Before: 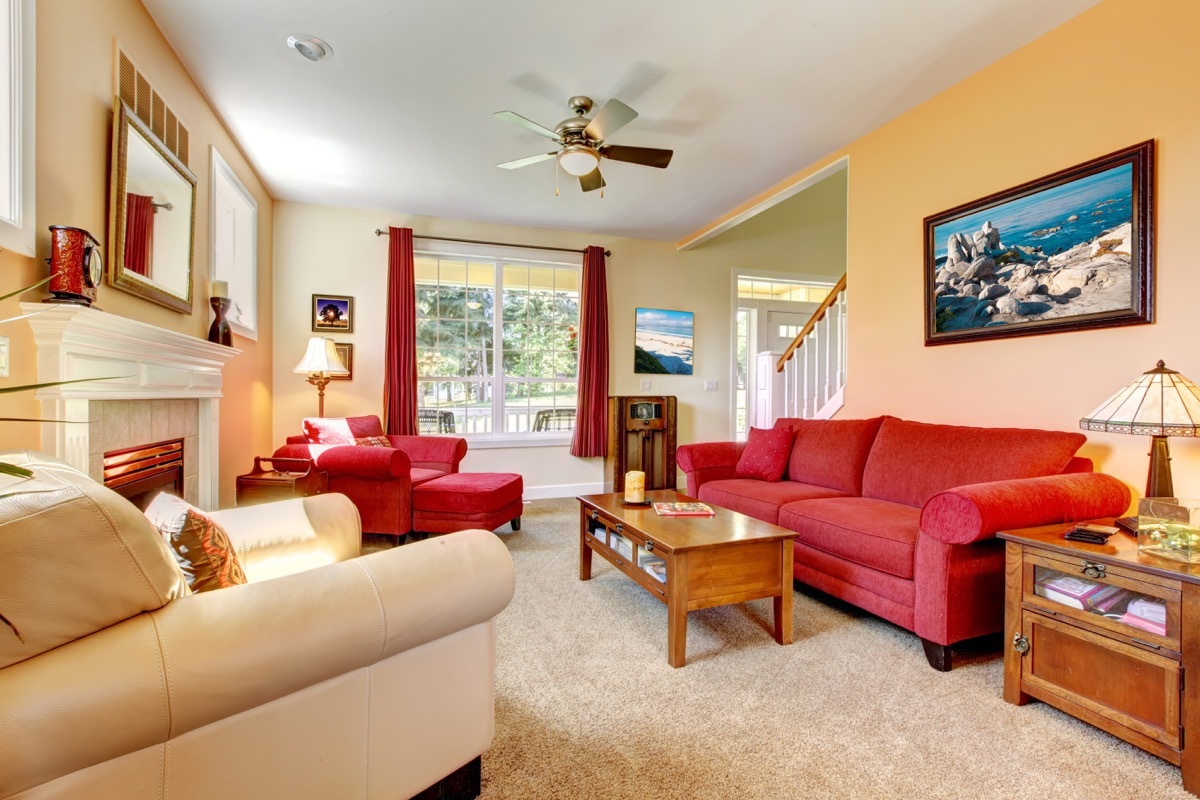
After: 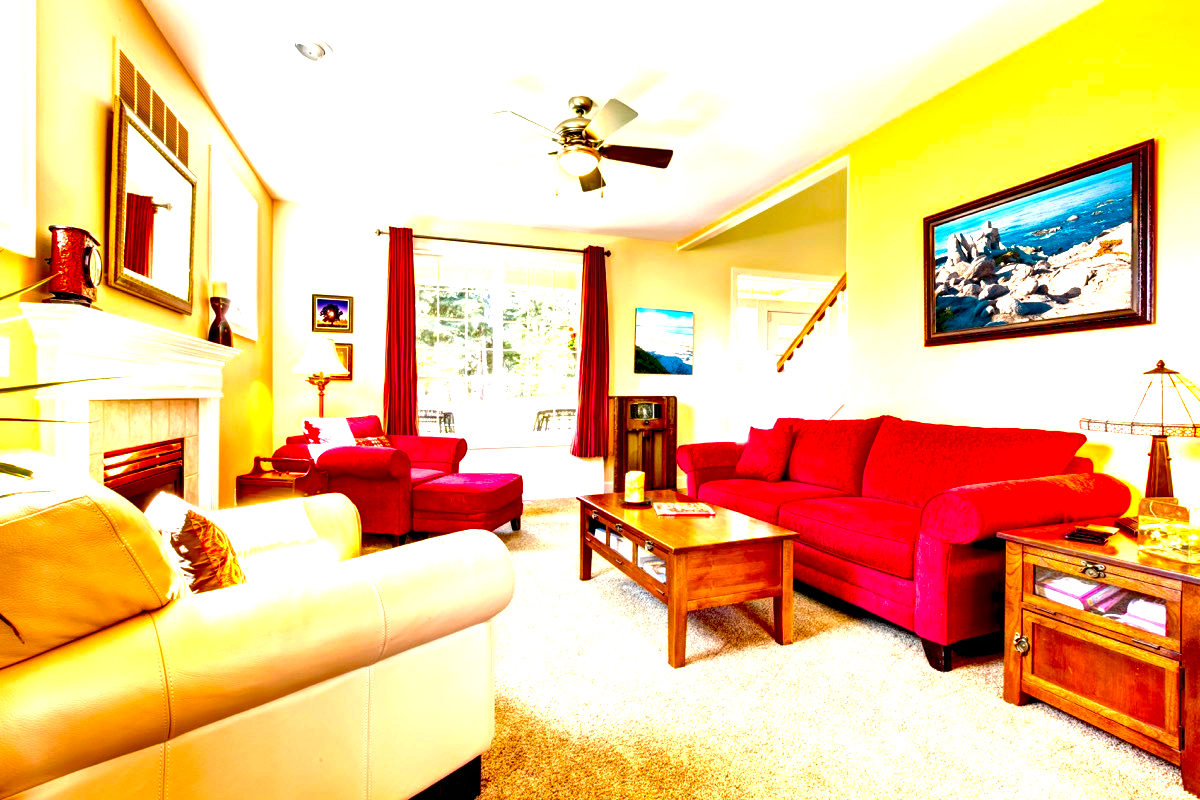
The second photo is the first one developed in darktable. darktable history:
exposure: black level correction 0.01, exposure 1 EV, compensate highlight preservation false
contrast brightness saturation: brightness -0.254, saturation 0.203
color balance rgb: highlights gain › chroma 1.583%, highlights gain › hue 54.89°, perceptual saturation grading › global saturation 25.207%, perceptual brilliance grading › global brilliance 10.656%
local contrast: highlights 103%, shadows 98%, detail 119%, midtone range 0.2
